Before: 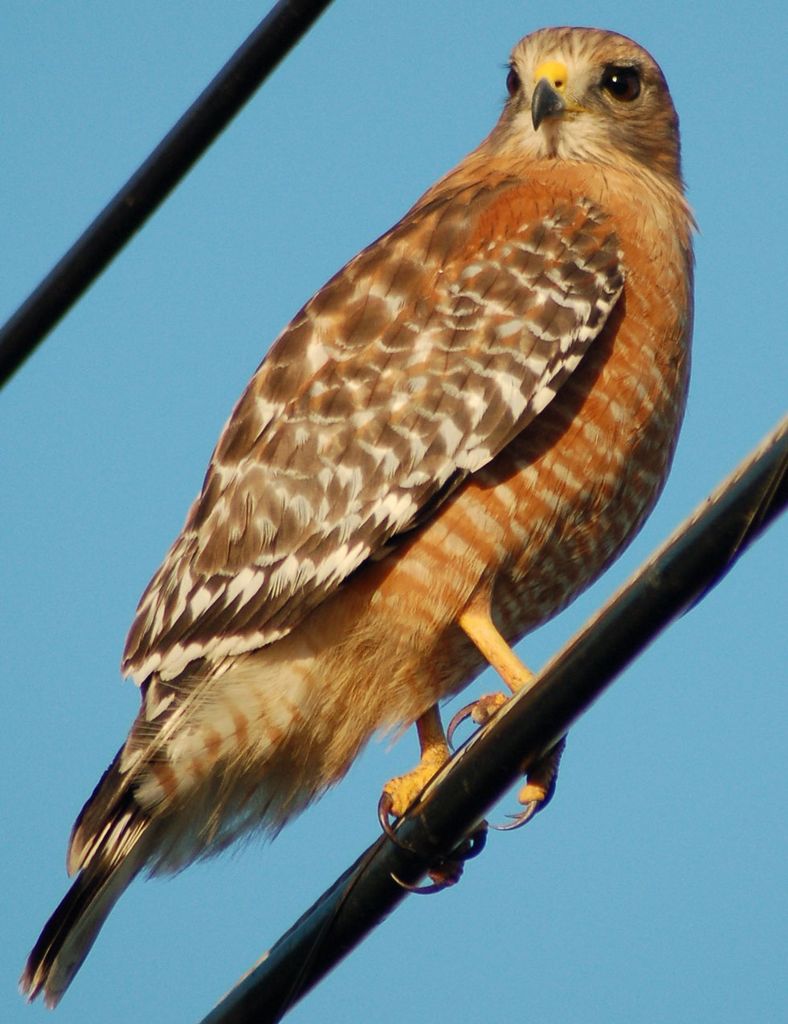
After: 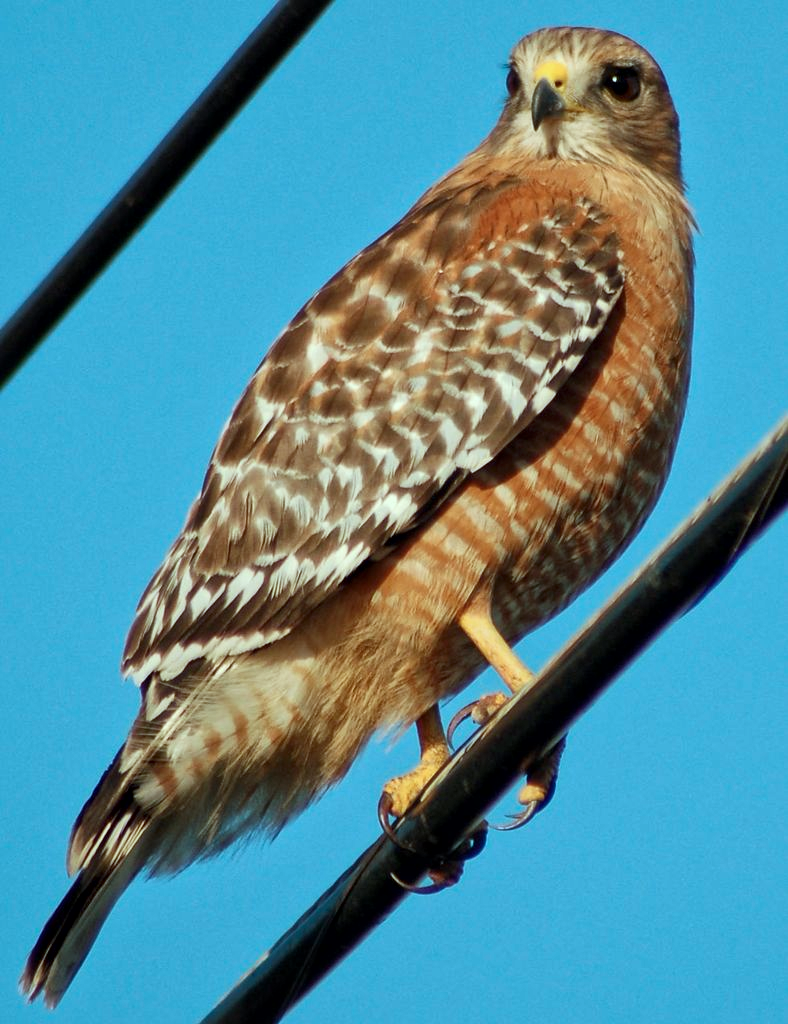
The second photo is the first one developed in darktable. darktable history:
local contrast: mode bilateral grid, contrast 21, coarseness 20, detail 150%, midtone range 0.2
color correction: highlights a* -12.05, highlights b* -14.94
